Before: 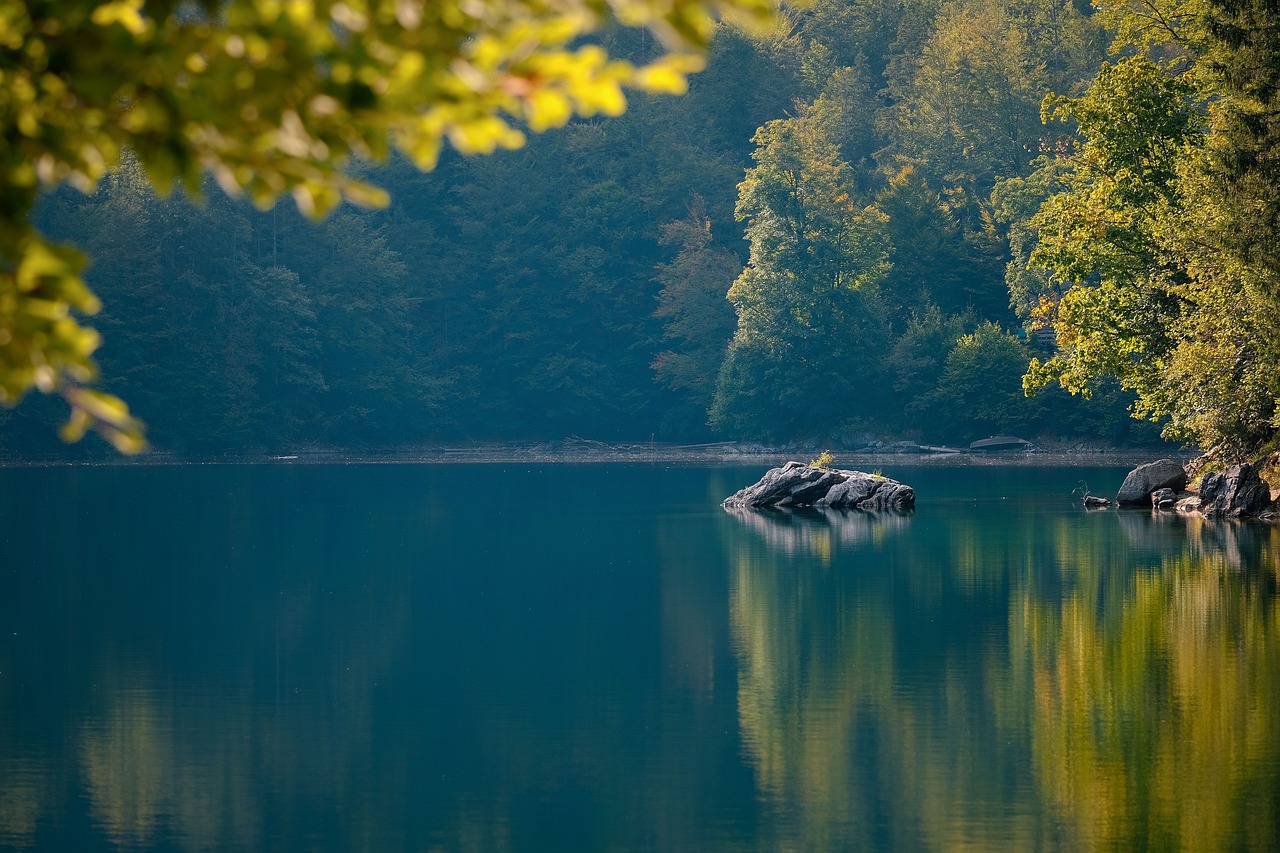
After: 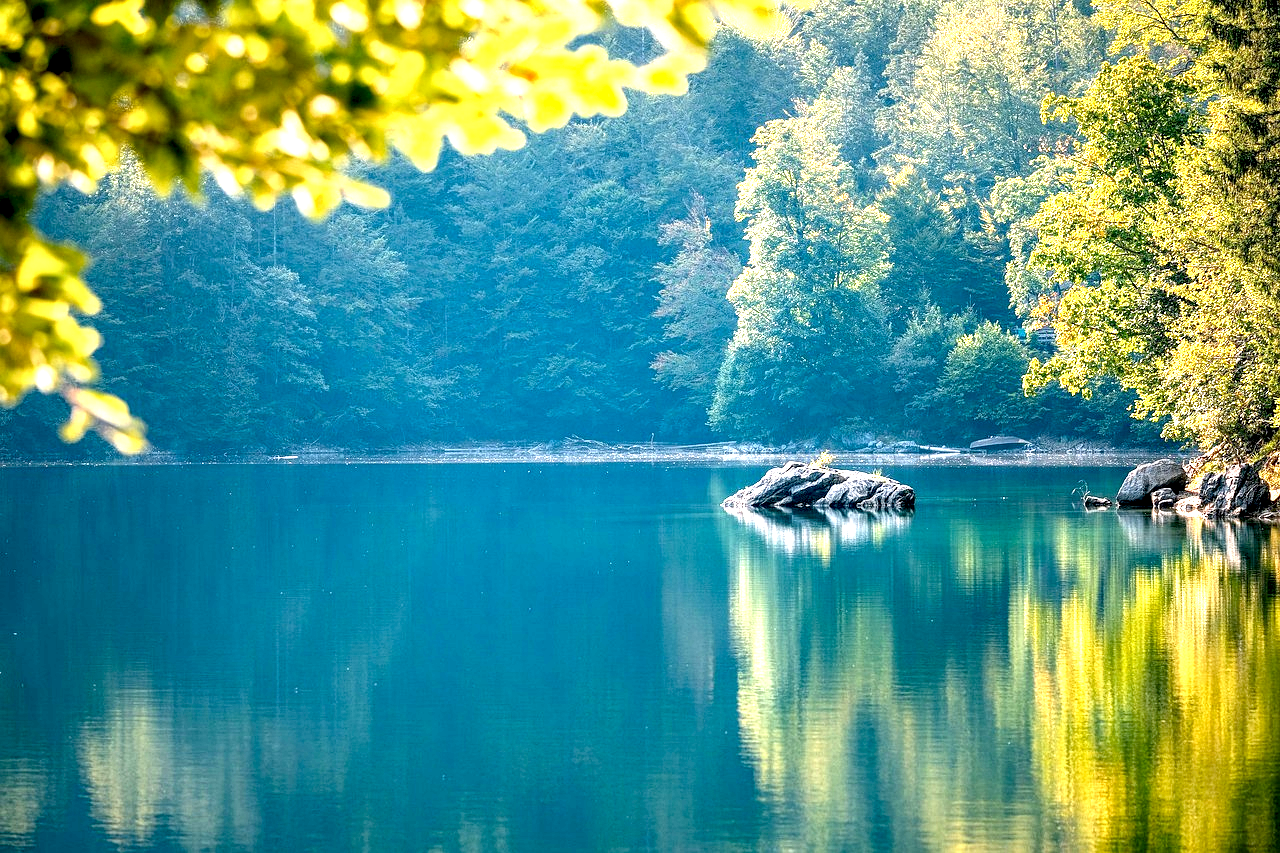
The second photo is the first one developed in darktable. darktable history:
local contrast: highlights 60%, shadows 63%, detail 160%
exposure: black level correction 0.005, exposure 2.083 EV, compensate highlight preservation false
